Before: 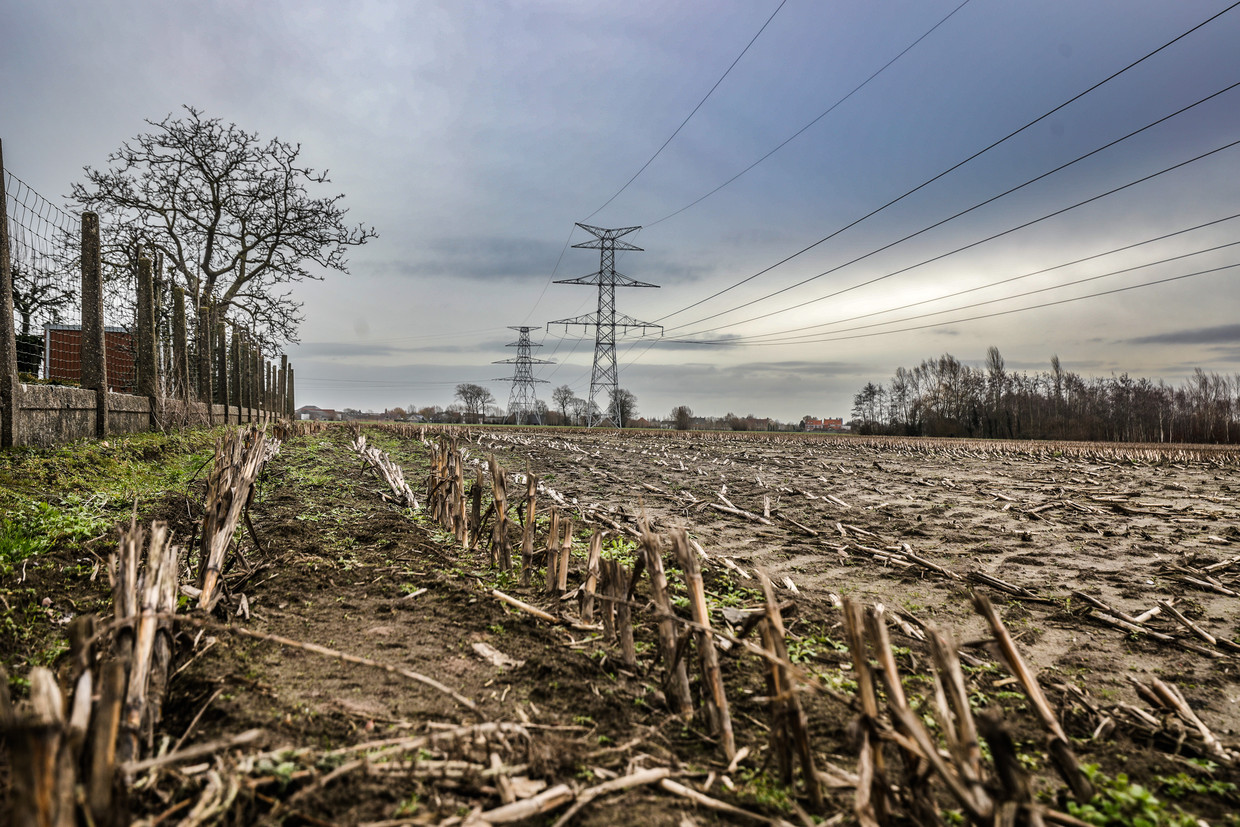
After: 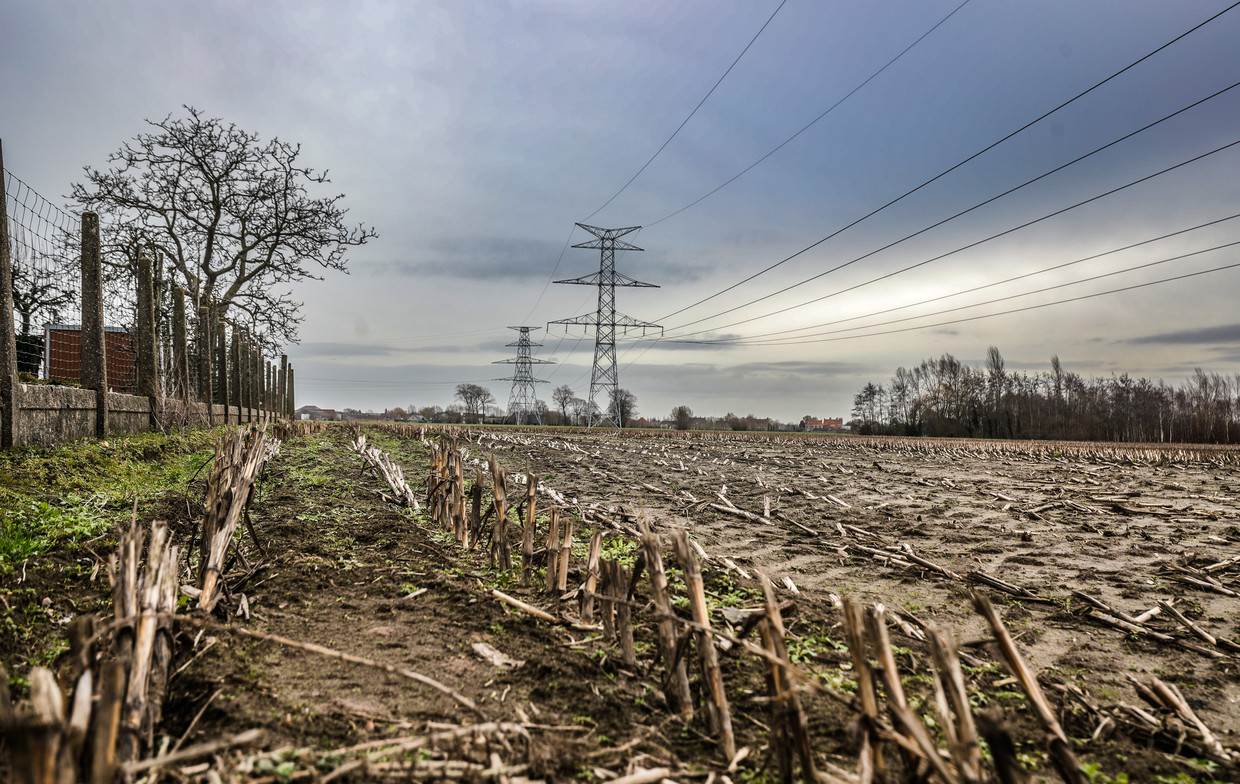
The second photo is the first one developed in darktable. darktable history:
crop and rotate: top 0.009%, bottom 5.189%
